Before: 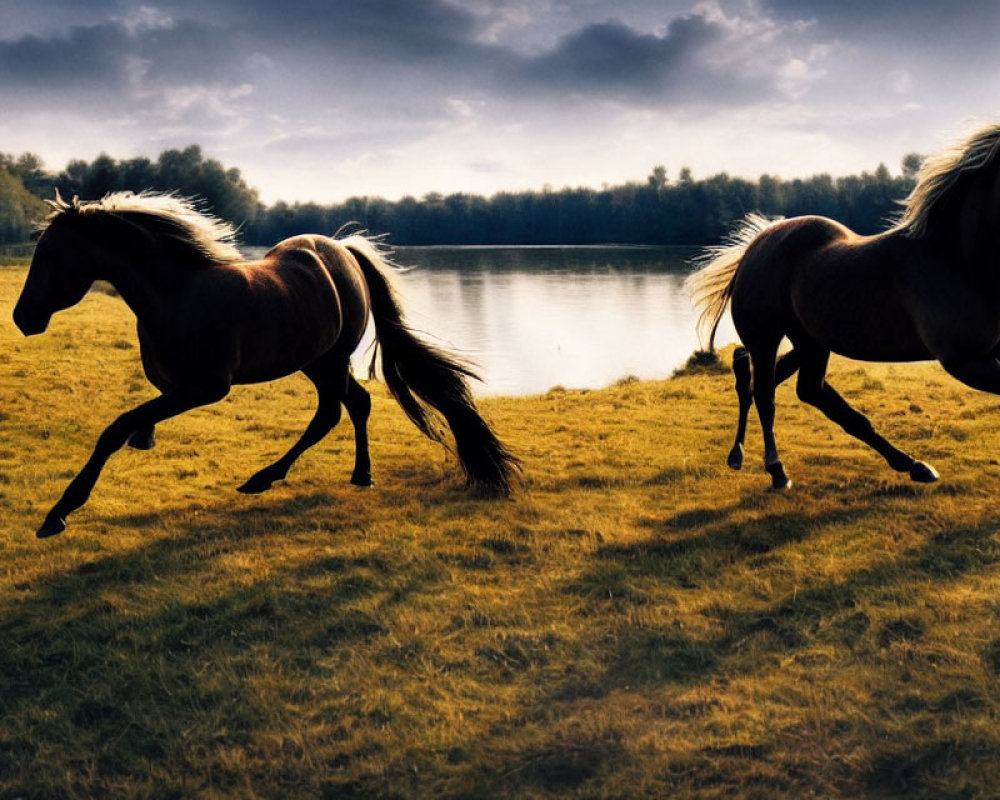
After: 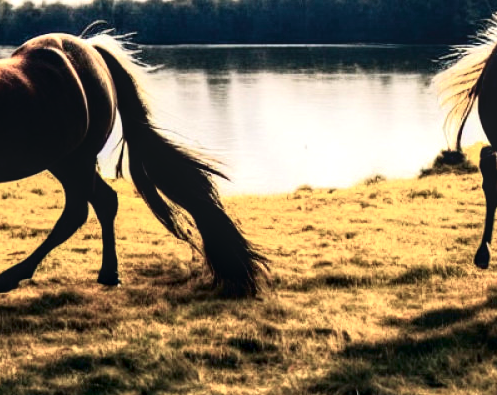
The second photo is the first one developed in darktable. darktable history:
local contrast: on, module defaults
exposure: exposure 0.336 EV, compensate highlight preservation false
crop: left 25.345%, top 25.166%, right 24.862%, bottom 25.449%
color balance rgb: shadows lift › chroma 1.72%, shadows lift › hue 265.53°, power › luminance -14.825%, linear chroma grading › global chroma 8.285%, perceptual saturation grading › global saturation -26.996%, saturation formula JzAzBz (2021)
tone curve: curves: ch0 [(0, 0) (0.139, 0.067) (0.319, 0.269) (0.498, 0.505) (0.725, 0.824) (0.864, 0.945) (0.985, 1)]; ch1 [(0, 0) (0.291, 0.197) (0.456, 0.426) (0.495, 0.488) (0.557, 0.578) (0.599, 0.644) (0.702, 0.786) (1, 1)]; ch2 [(0, 0) (0.125, 0.089) (0.353, 0.329) (0.447, 0.43) (0.557, 0.566) (0.63, 0.667) (1, 1)], color space Lab, independent channels, preserve colors none
